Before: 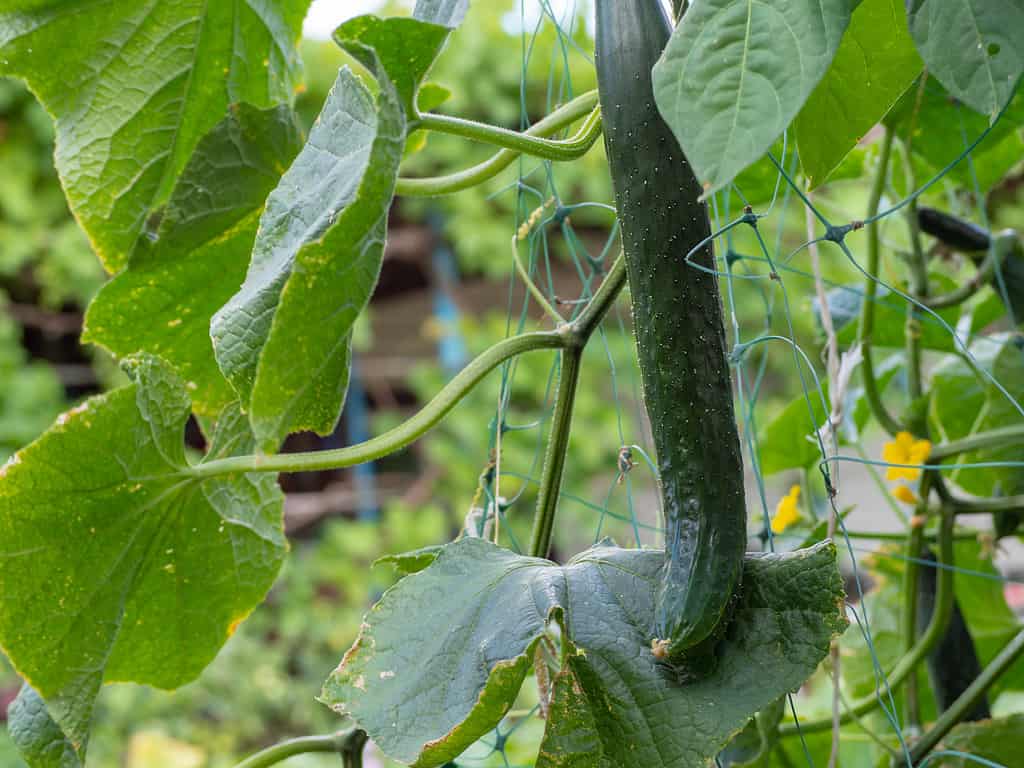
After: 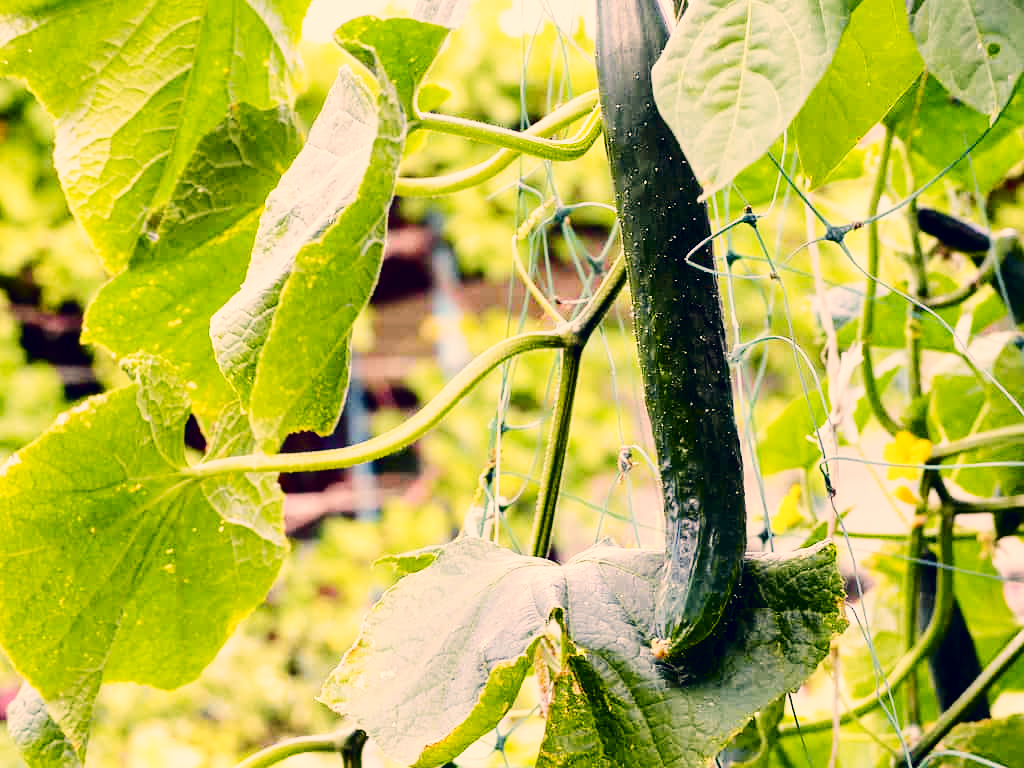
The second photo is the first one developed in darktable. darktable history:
tone curve: curves: ch0 [(0, 0) (0.106, 0.026) (0.275, 0.155) (0.392, 0.314) (0.513, 0.481) (0.657, 0.667) (1, 1)]; ch1 [(0, 0) (0.5, 0.511) (0.536, 0.579) (0.587, 0.69) (1, 1)]; ch2 [(0, 0) (0.5, 0.5) (0.55, 0.552) (0.625, 0.699) (1, 1)], color space Lab, independent channels, preserve colors none
base curve: curves: ch0 [(0, 0.003) (0.001, 0.002) (0.006, 0.004) (0.02, 0.022) (0.048, 0.086) (0.094, 0.234) (0.162, 0.431) (0.258, 0.629) (0.385, 0.8) (0.548, 0.918) (0.751, 0.988) (1, 1)], preserve colors none
color correction: highlights a* 19.59, highlights b* 27.49, shadows a* 3.46, shadows b* -17.28, saturation 0.73
